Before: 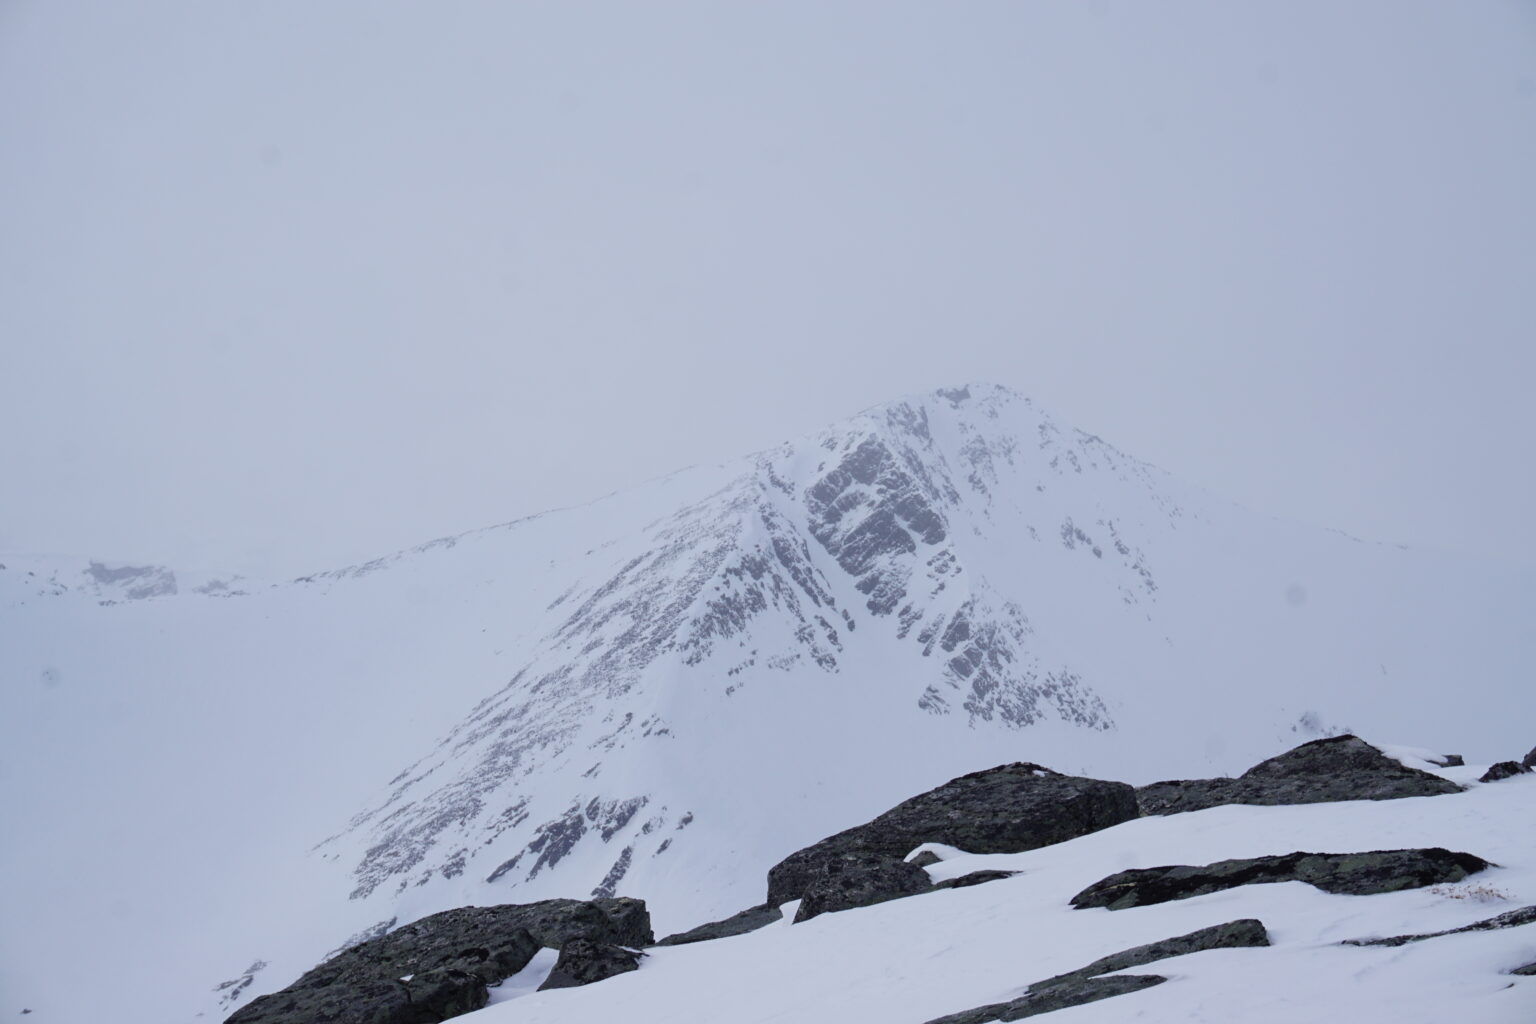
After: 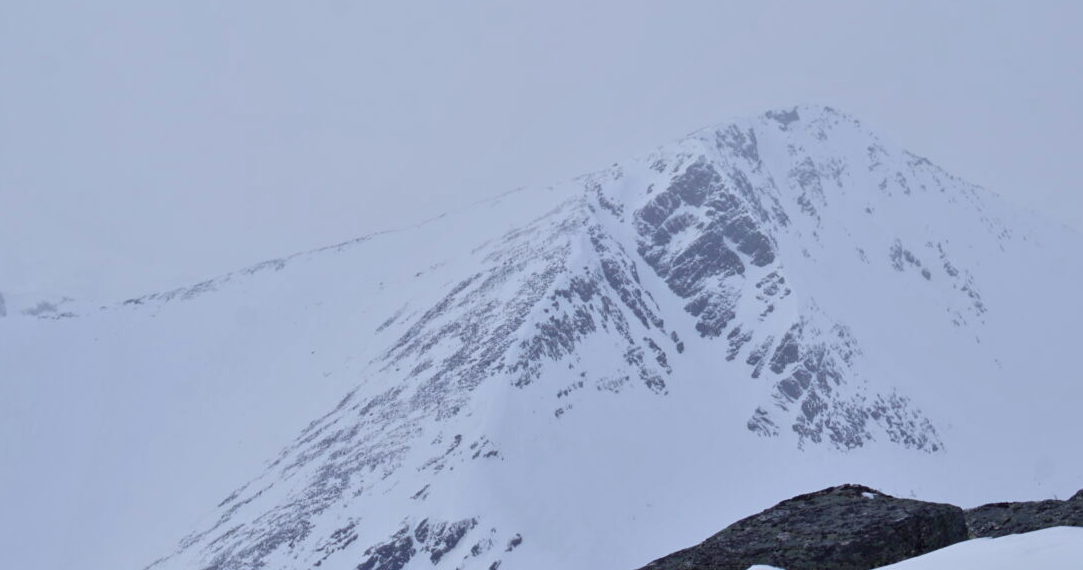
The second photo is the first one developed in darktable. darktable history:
crop: left 11.154%, top 27.179%, right 18.314%, bottom 17.094%
tone equalizer: -8 EV 0.979 EV, -7 EV 0.962 EV, -6 EV 1.02 EV, -5 EV 0.973 EV, -4 EV 0.997 EV, -3 EV 0.758 EV, -2 EV 0.524 EV, -1 EV 0.255 EV
contrast brightness saturation: brightness -0.09
color calibration: x 0.355, y 0.369, temperature 4735.51 K
